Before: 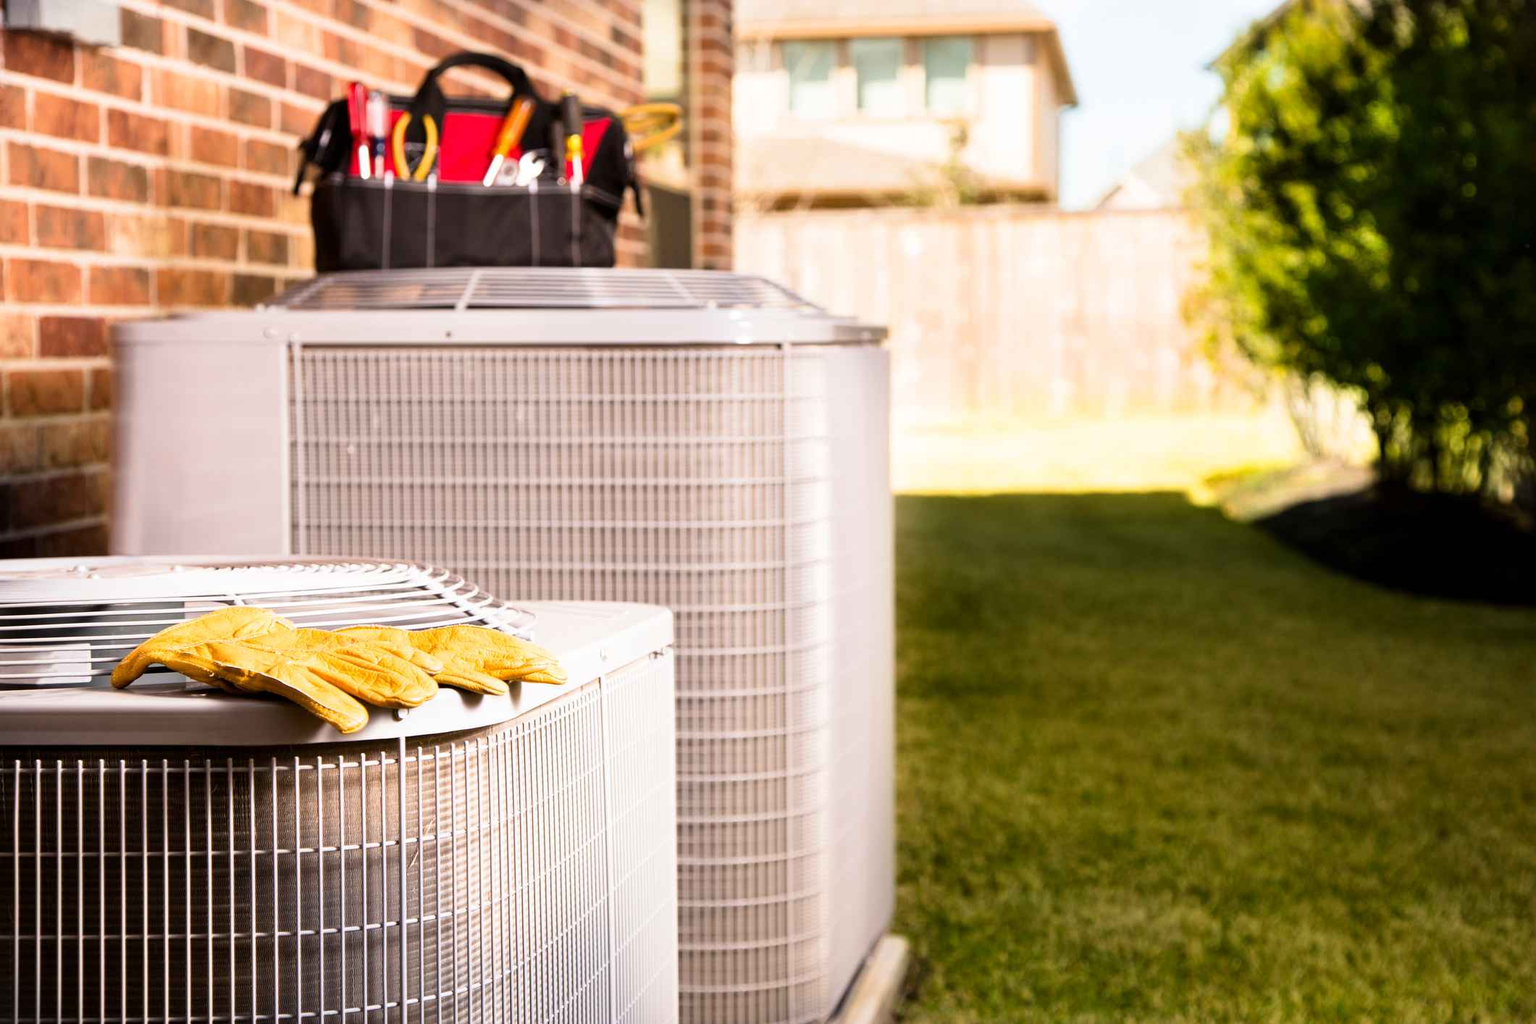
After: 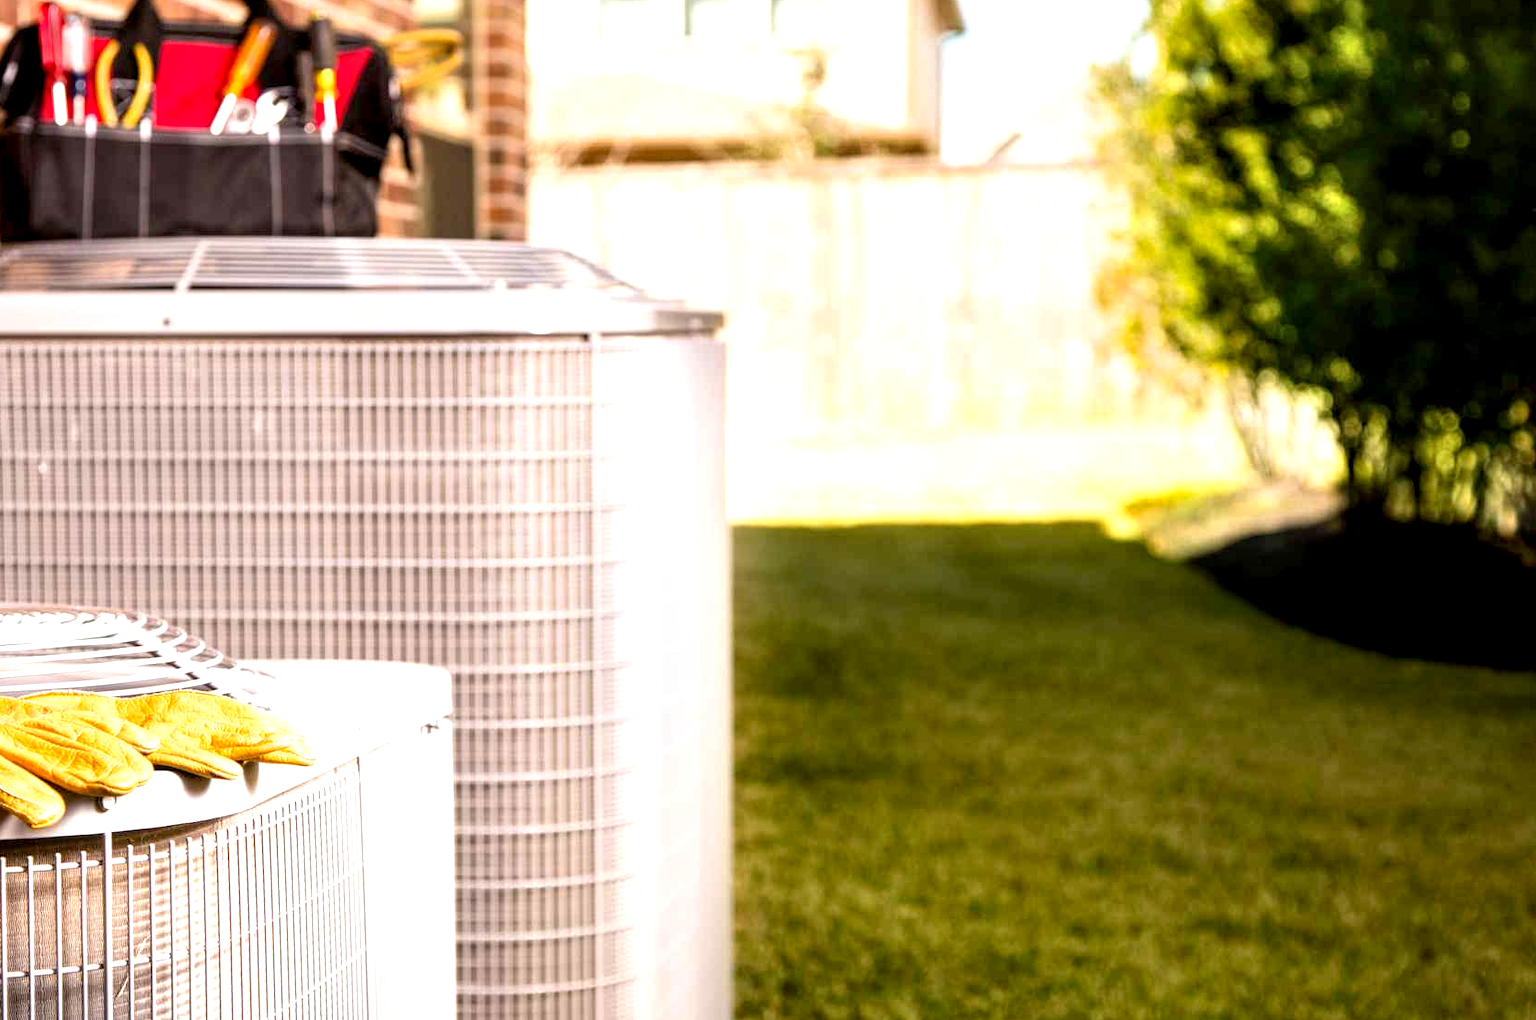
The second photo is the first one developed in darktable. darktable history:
exposure: black level correction 0.005, exposure 0.417 EV, compensate highlight preservation false
local contrast: detail 130%
crop and rotate: left 20.74%, top 7.912%, right 0.375%, bottom 13.378%
